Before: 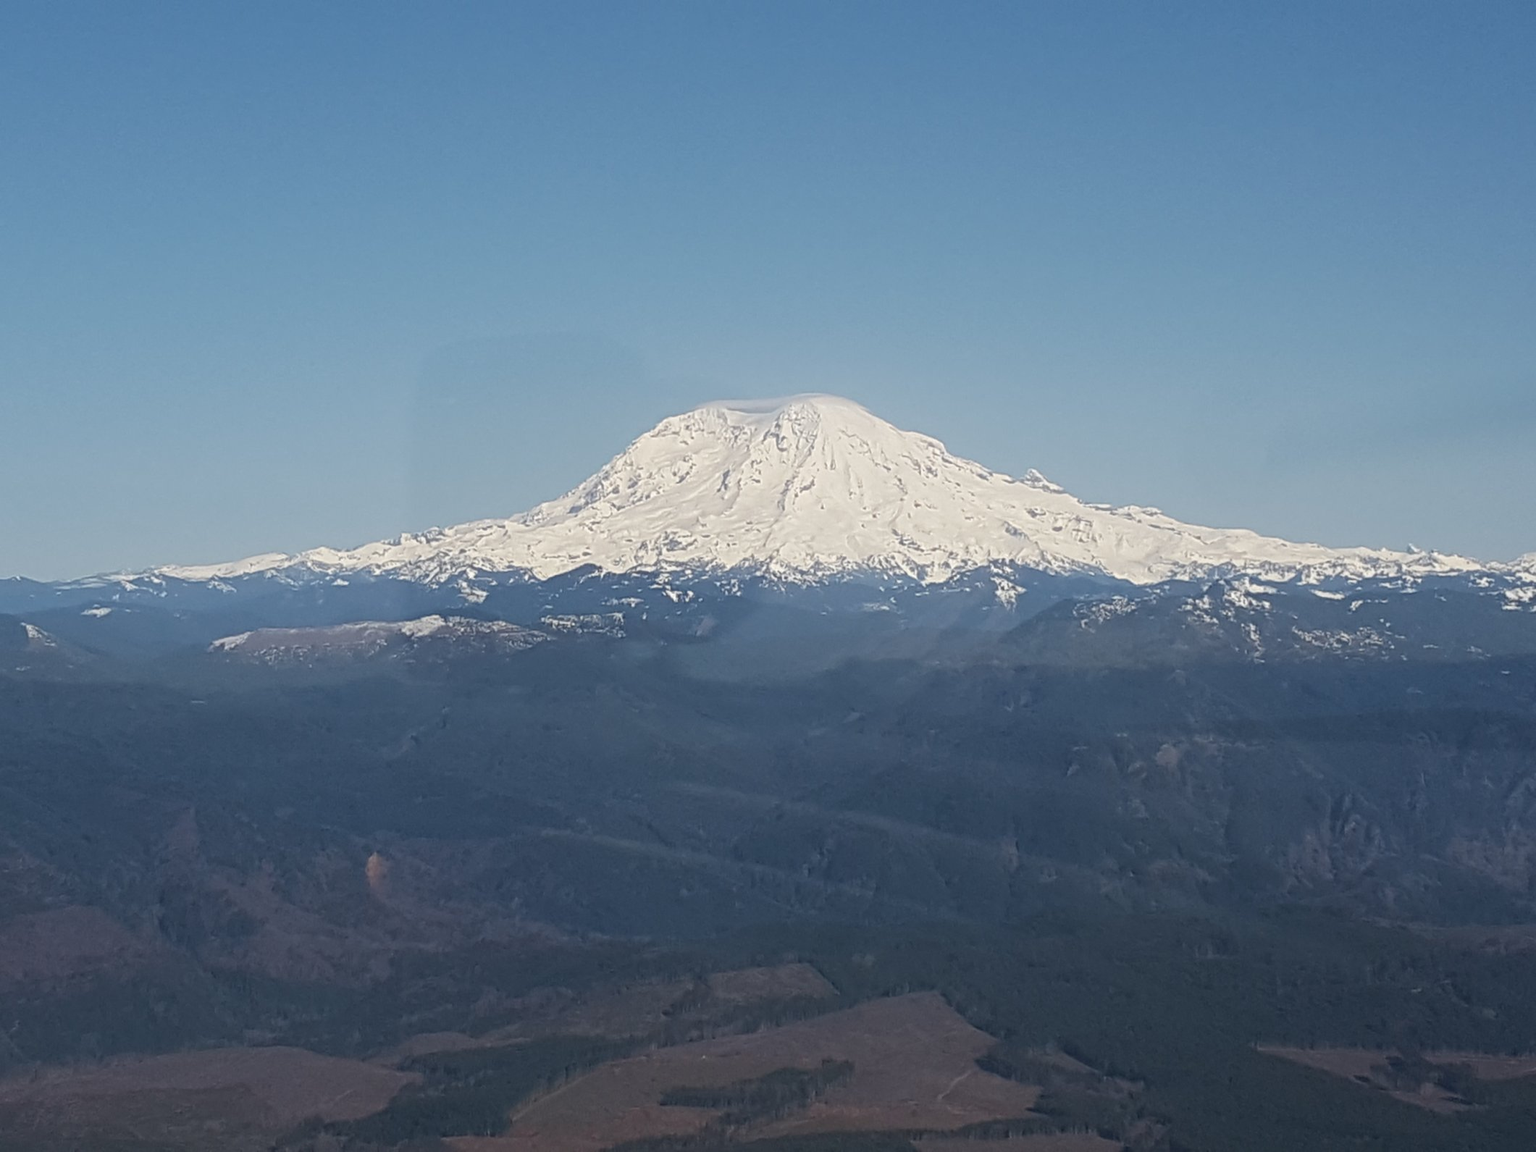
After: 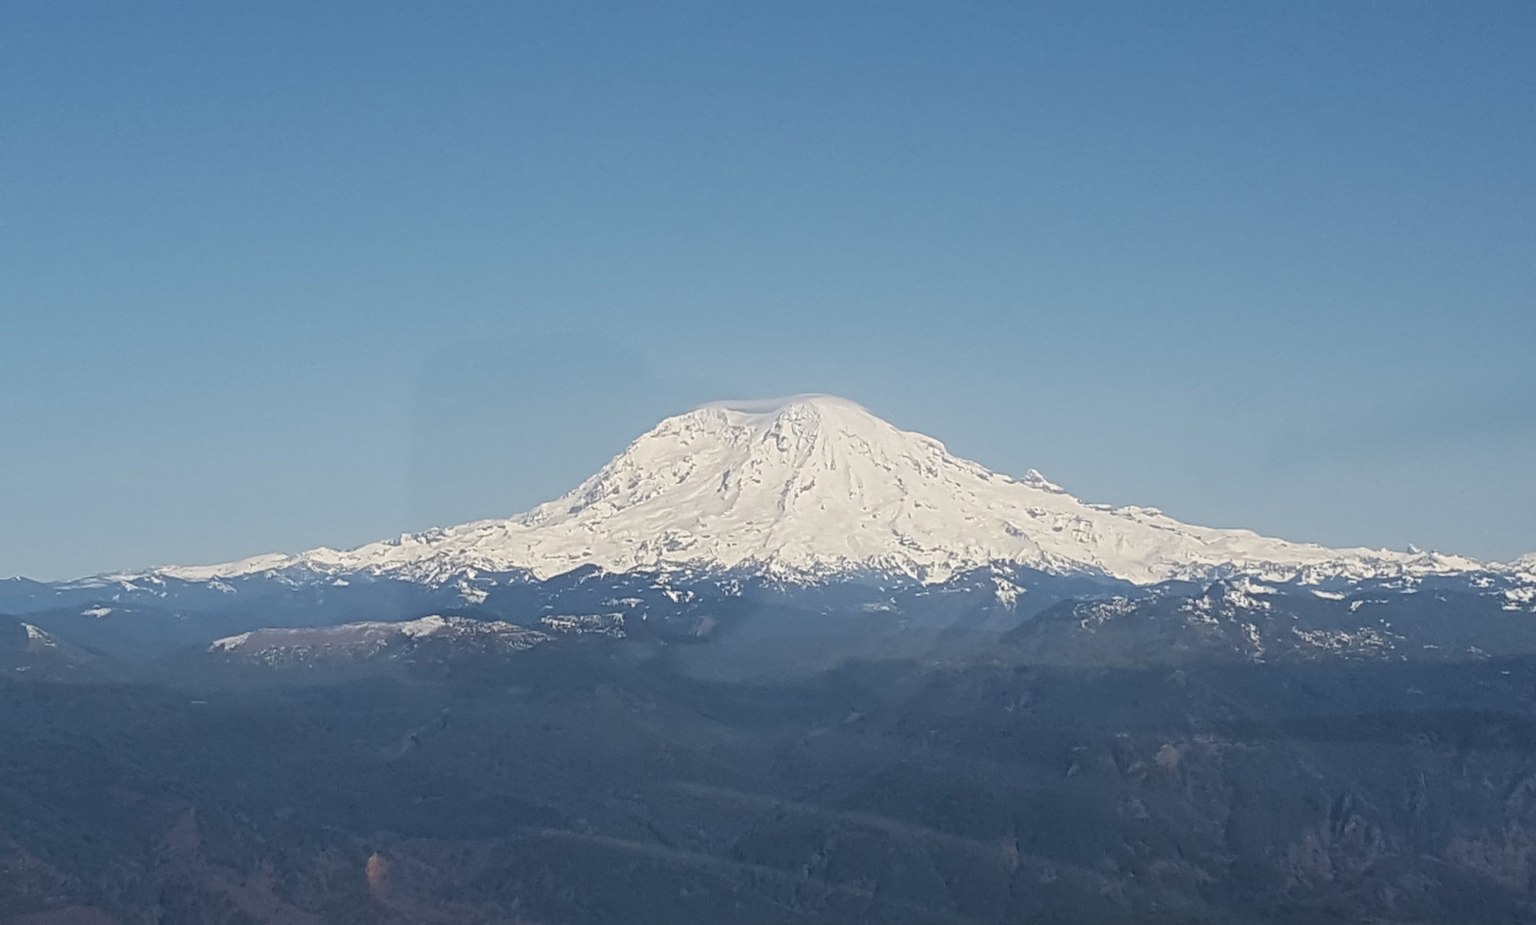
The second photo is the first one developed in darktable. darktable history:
crop: bottom 19.644%
